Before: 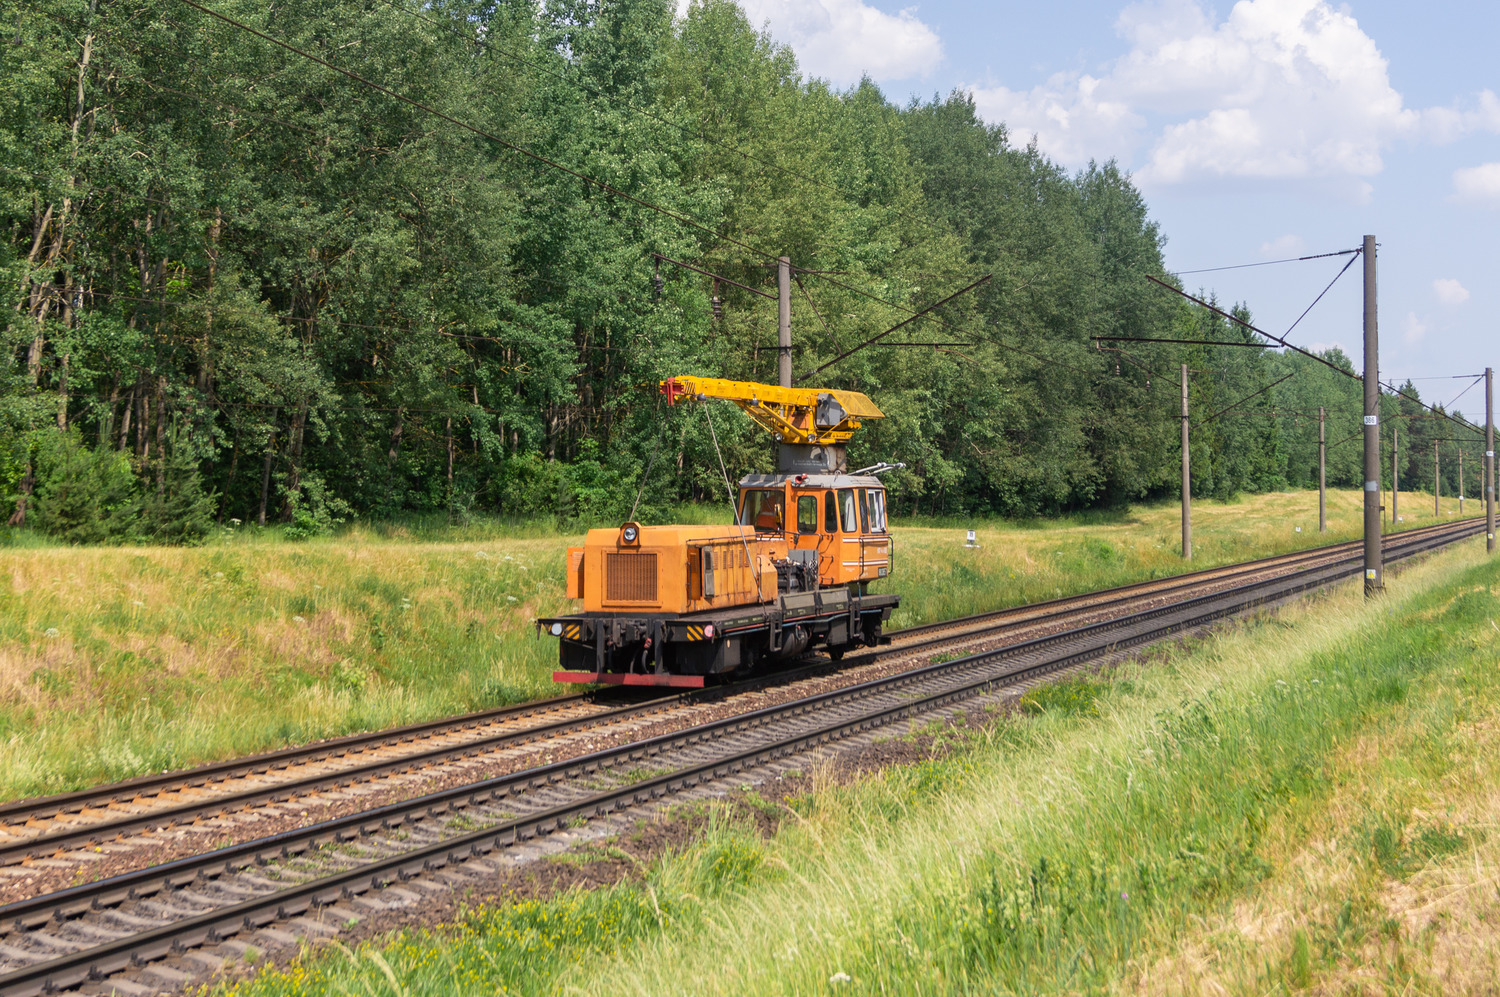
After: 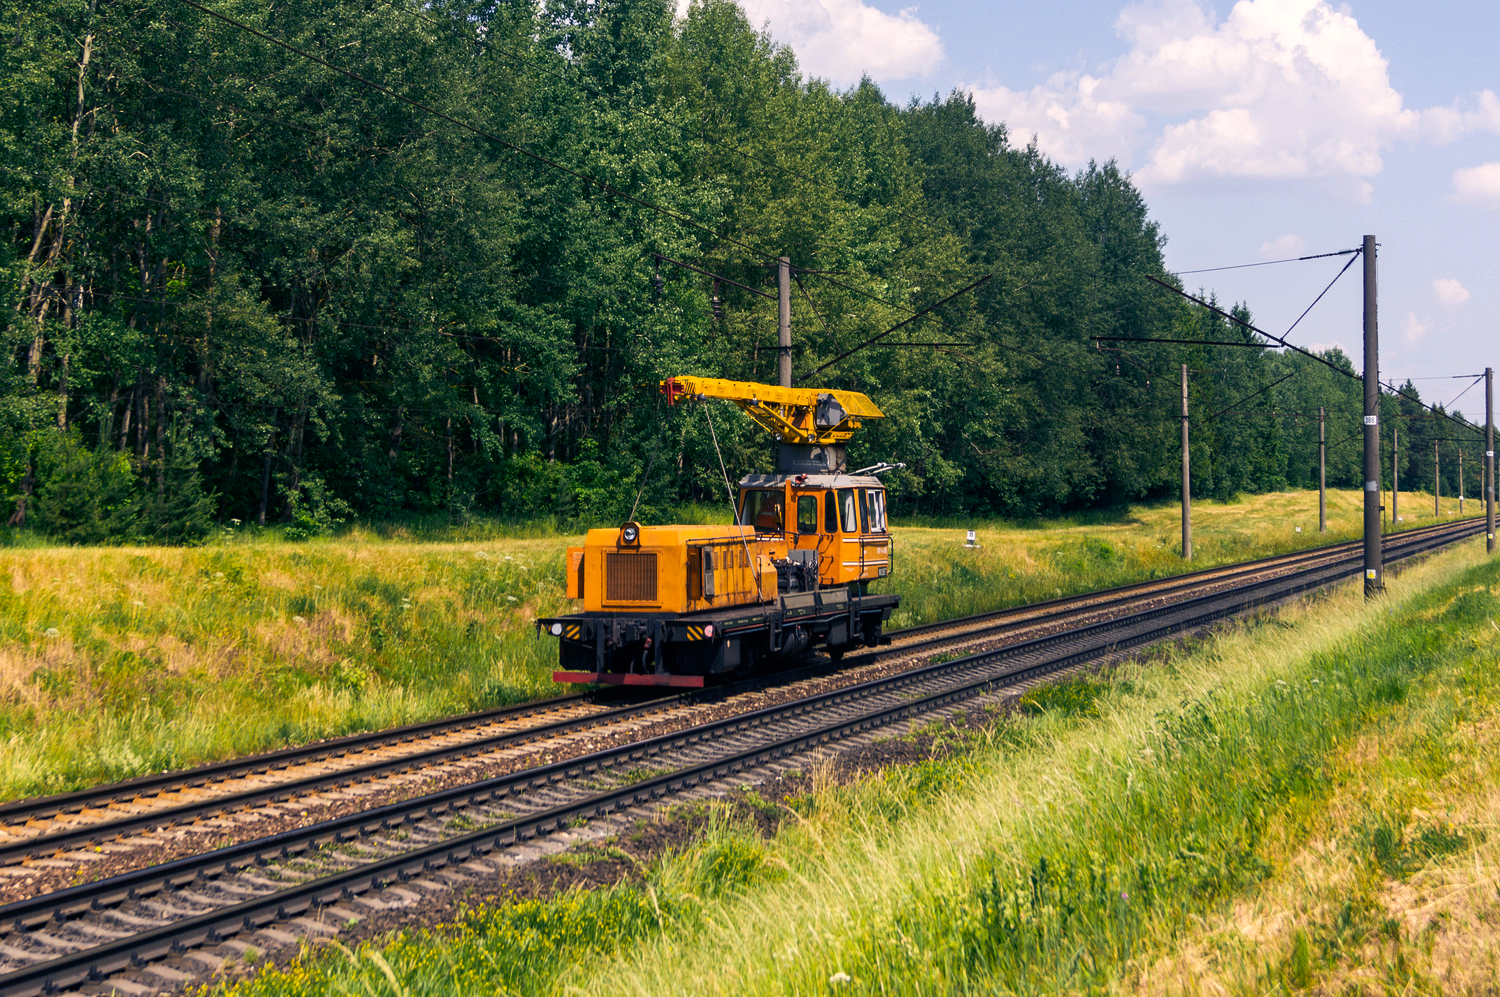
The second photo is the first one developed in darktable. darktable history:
color balance rgb: shadows lift › luminance -40.786%, shadows lift › chroma 13.896%, shadows lift › hue 256.98°, highlights gain › chroma 1.616%, highlights gain › hue 55.08°, perceptual saturation grading › global saturation 25.205%, perceptual brilliance grading › highlights 3.752%, perceptual brilliance grading › mid-tones -18.101%, perceptual brilliance grading › shadows -41.508%
